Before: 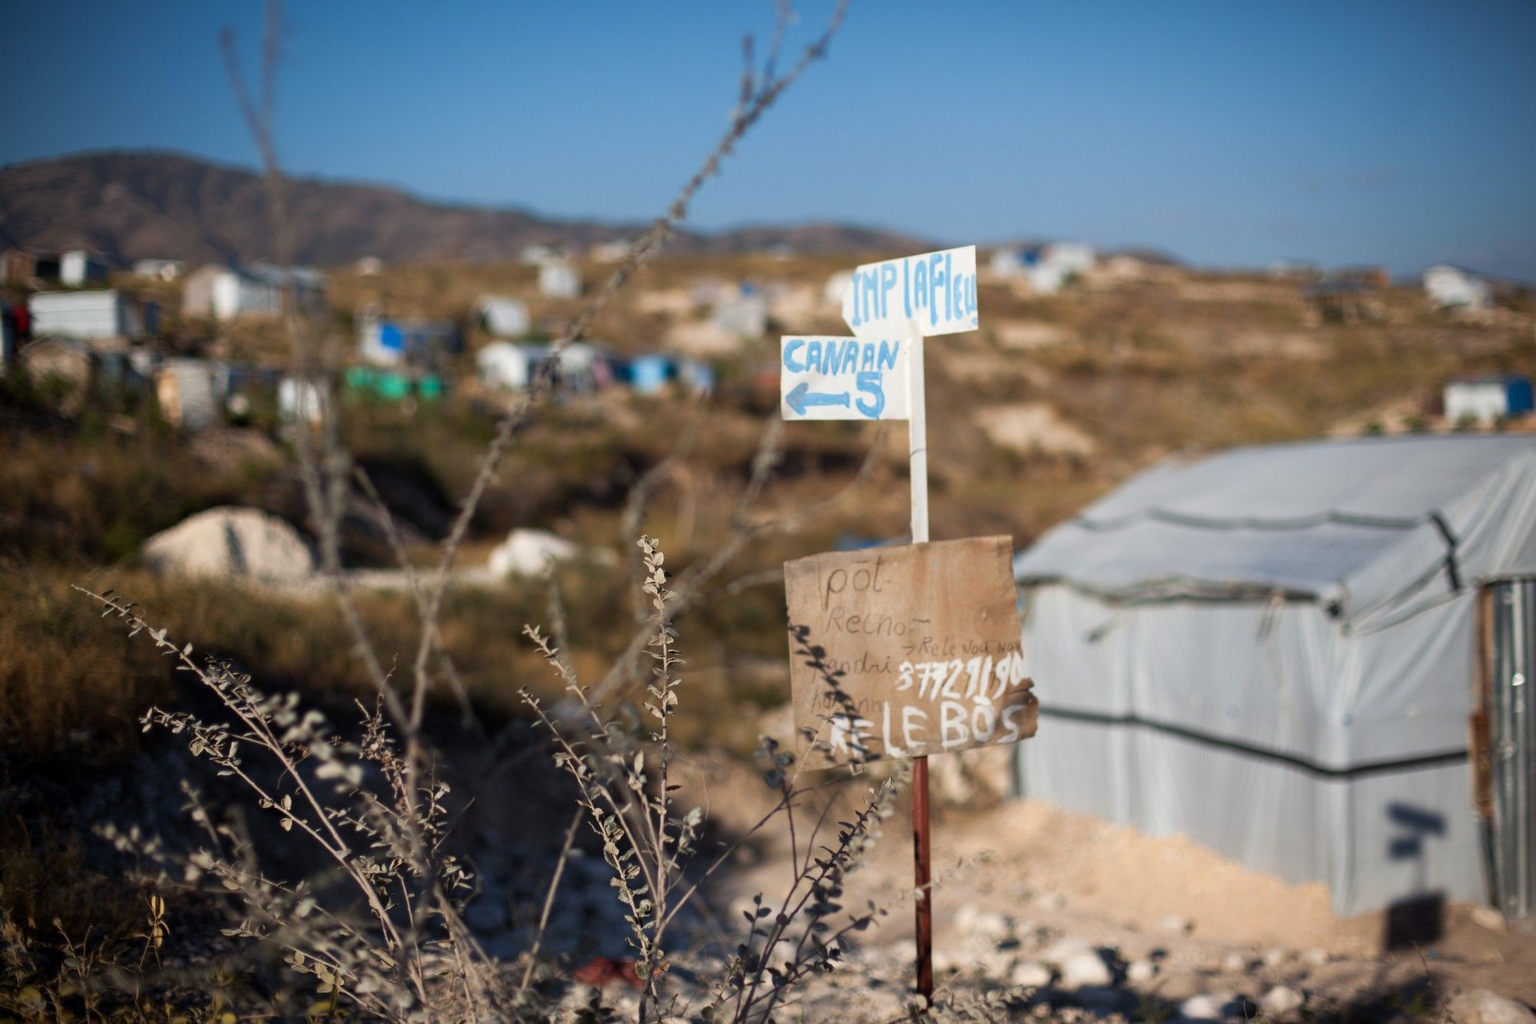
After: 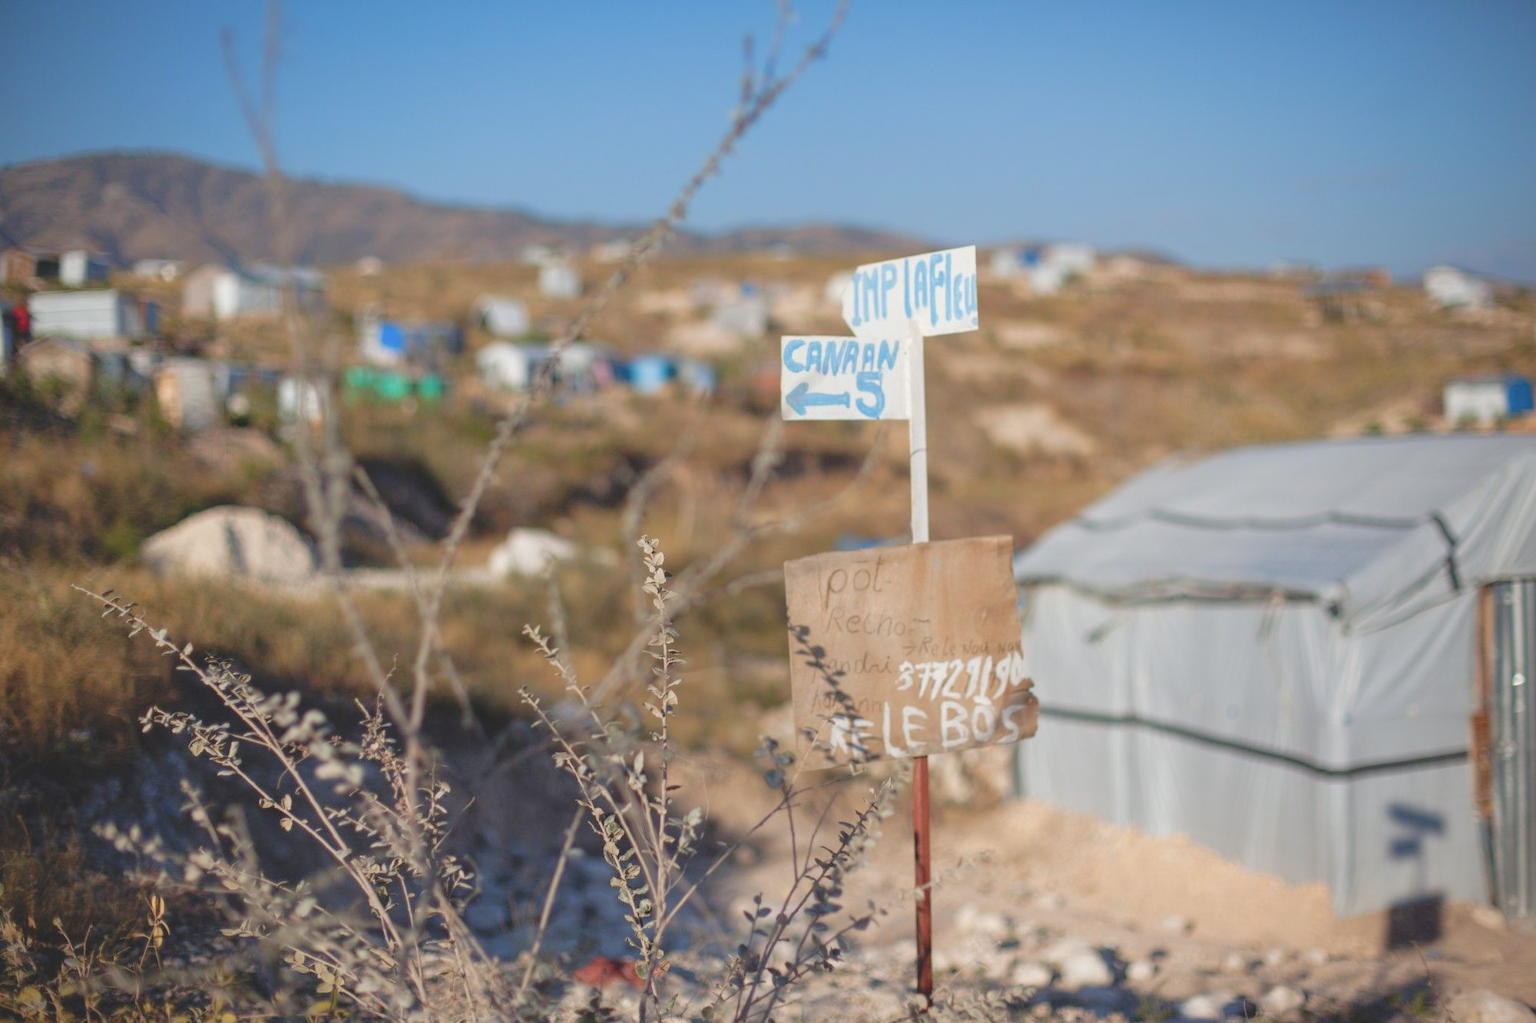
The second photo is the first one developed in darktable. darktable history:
tone curve: curves: ch0 [(0, 0) (0.004, 0.008) (0.077, 0.156) (0.169, 0.29) (0.774, 0.774) (1, 1)], color space Lab, linked channels, preserve colors none
local contrast: on, module defaults
contrast brightness saturation: contrast -0.15, brightness 0.05, saturation -0.12
